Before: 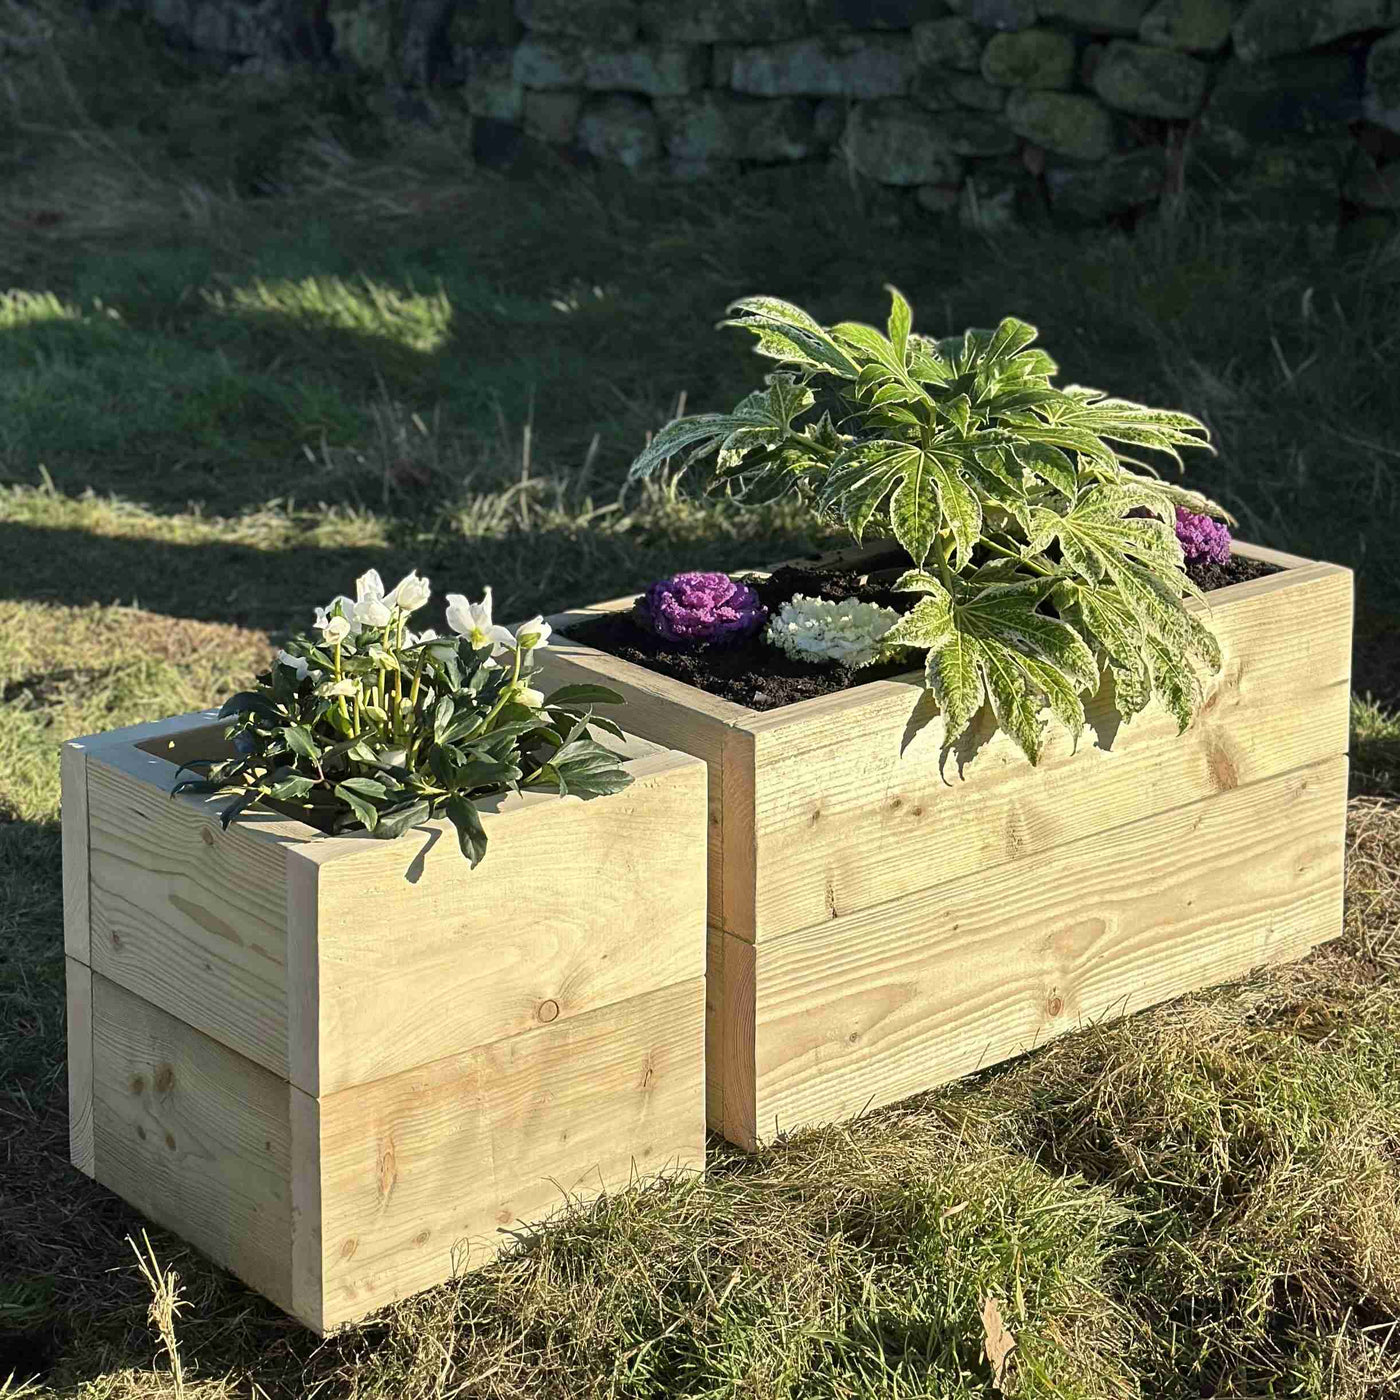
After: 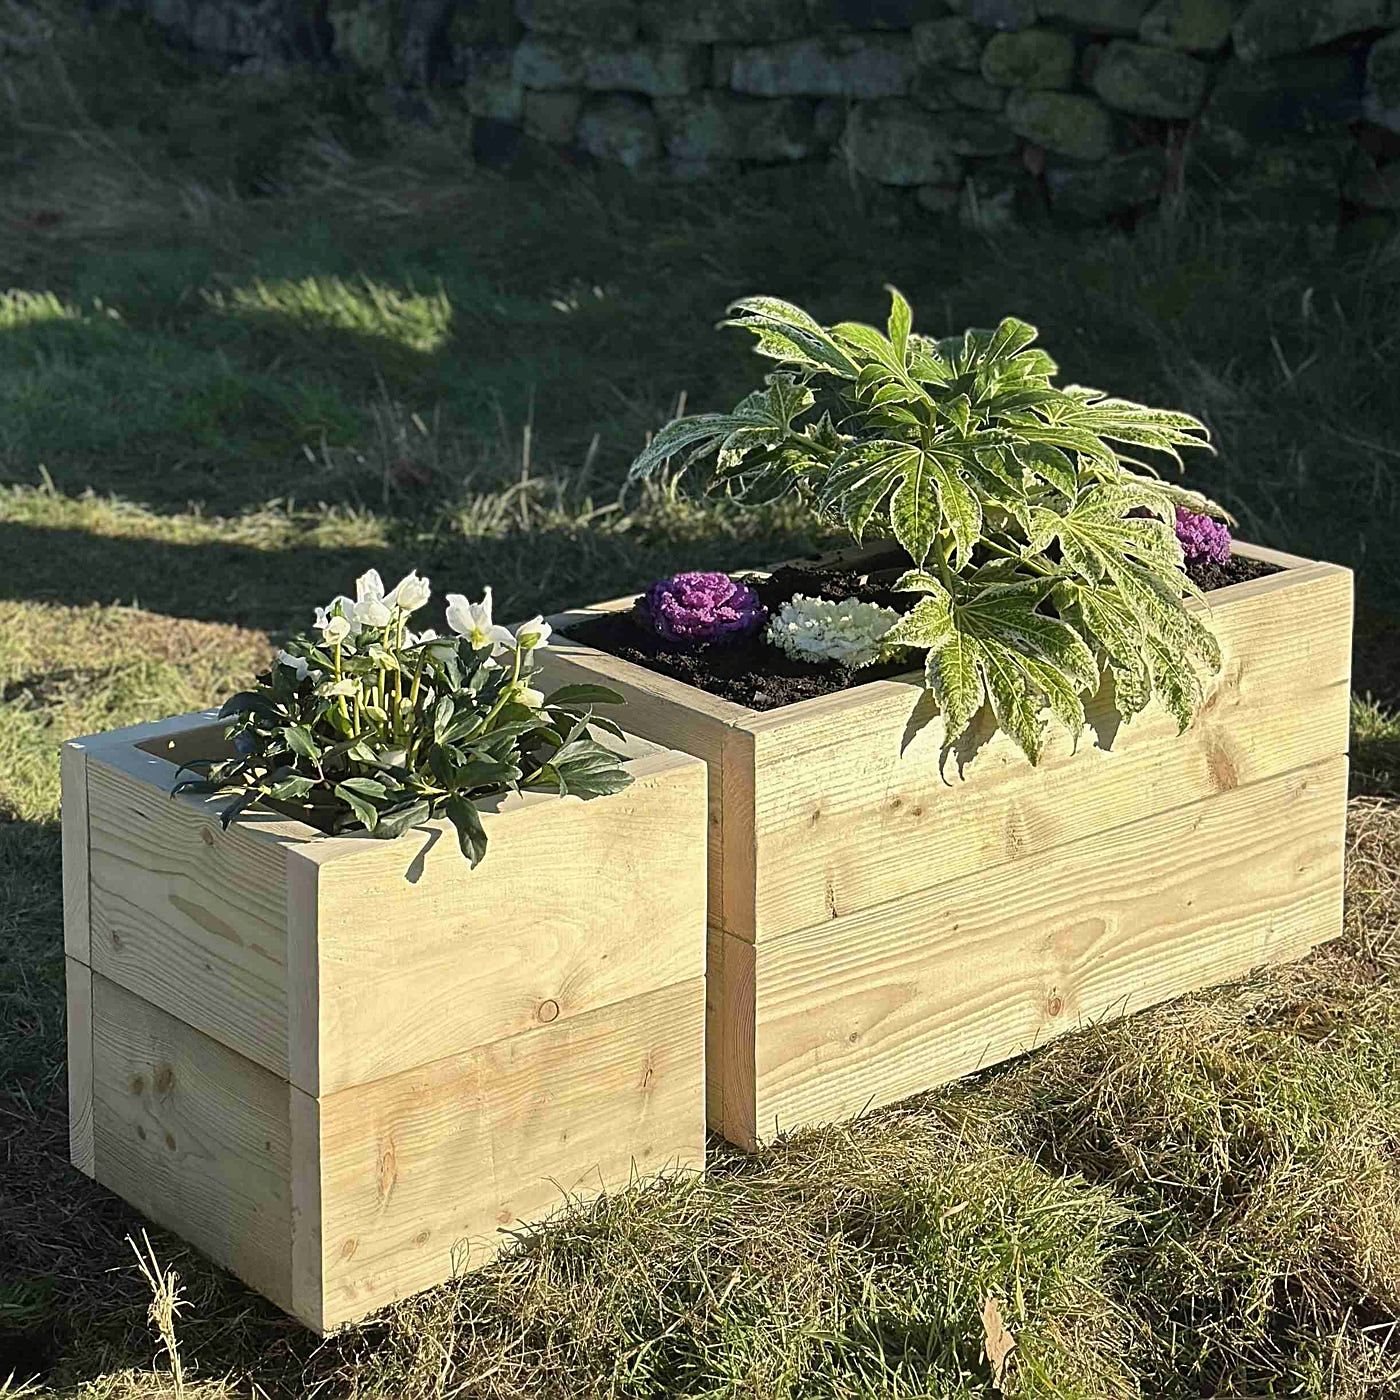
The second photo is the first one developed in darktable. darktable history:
sharpen: on, module defaults
contrast equalizer: y [[0.524 ×6], [0.512 ×6], [0.379 ×6], [0 ×6], [0 ×6]], mix -0.989
